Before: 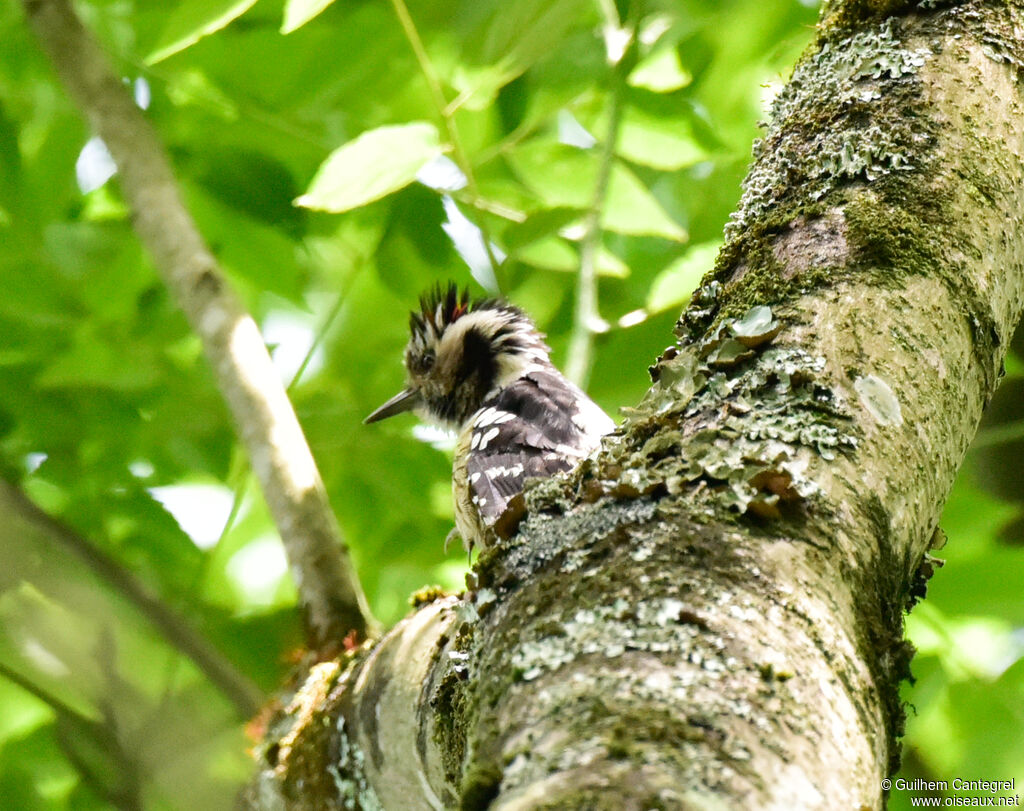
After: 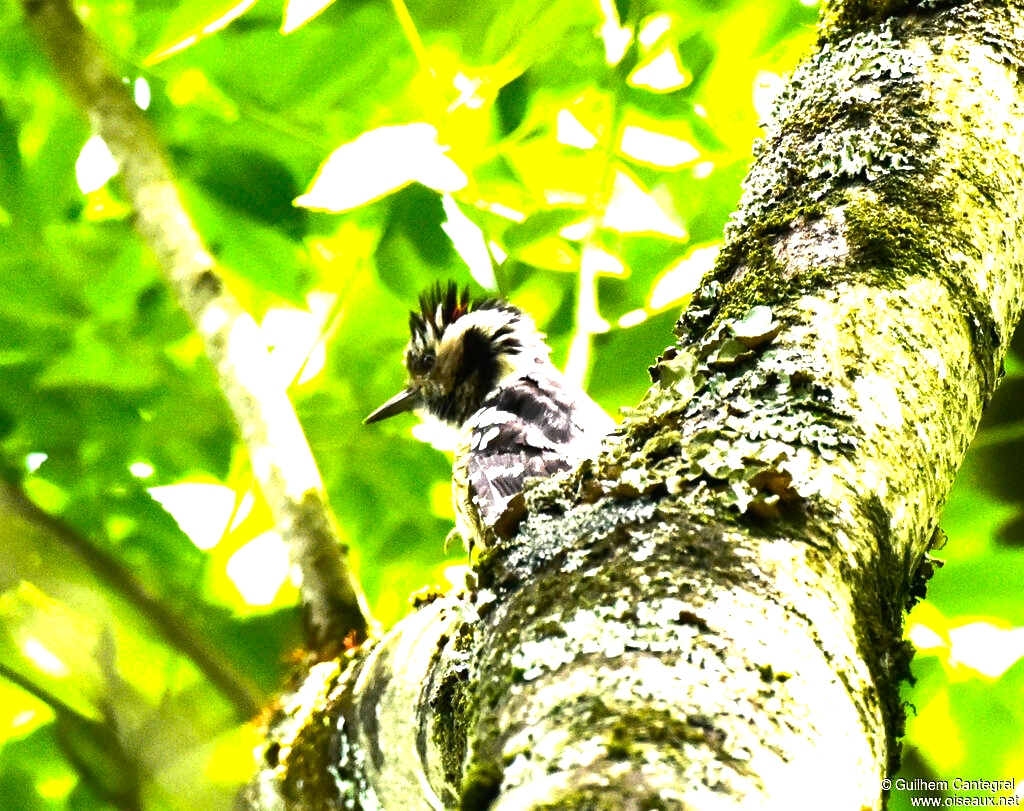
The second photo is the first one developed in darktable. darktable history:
color balance rgb: shadows lift › chroma 1.019%, shadows lift › hue 217.5°, power › hue 328.93°, perceptual saturation grading › global saturation 29.383%, perceptual brilliance grading › highlights 74.574%, perceptual brilliance grading › shadows -29.349%, global vibrance -16.622%, contrast -6.509%
